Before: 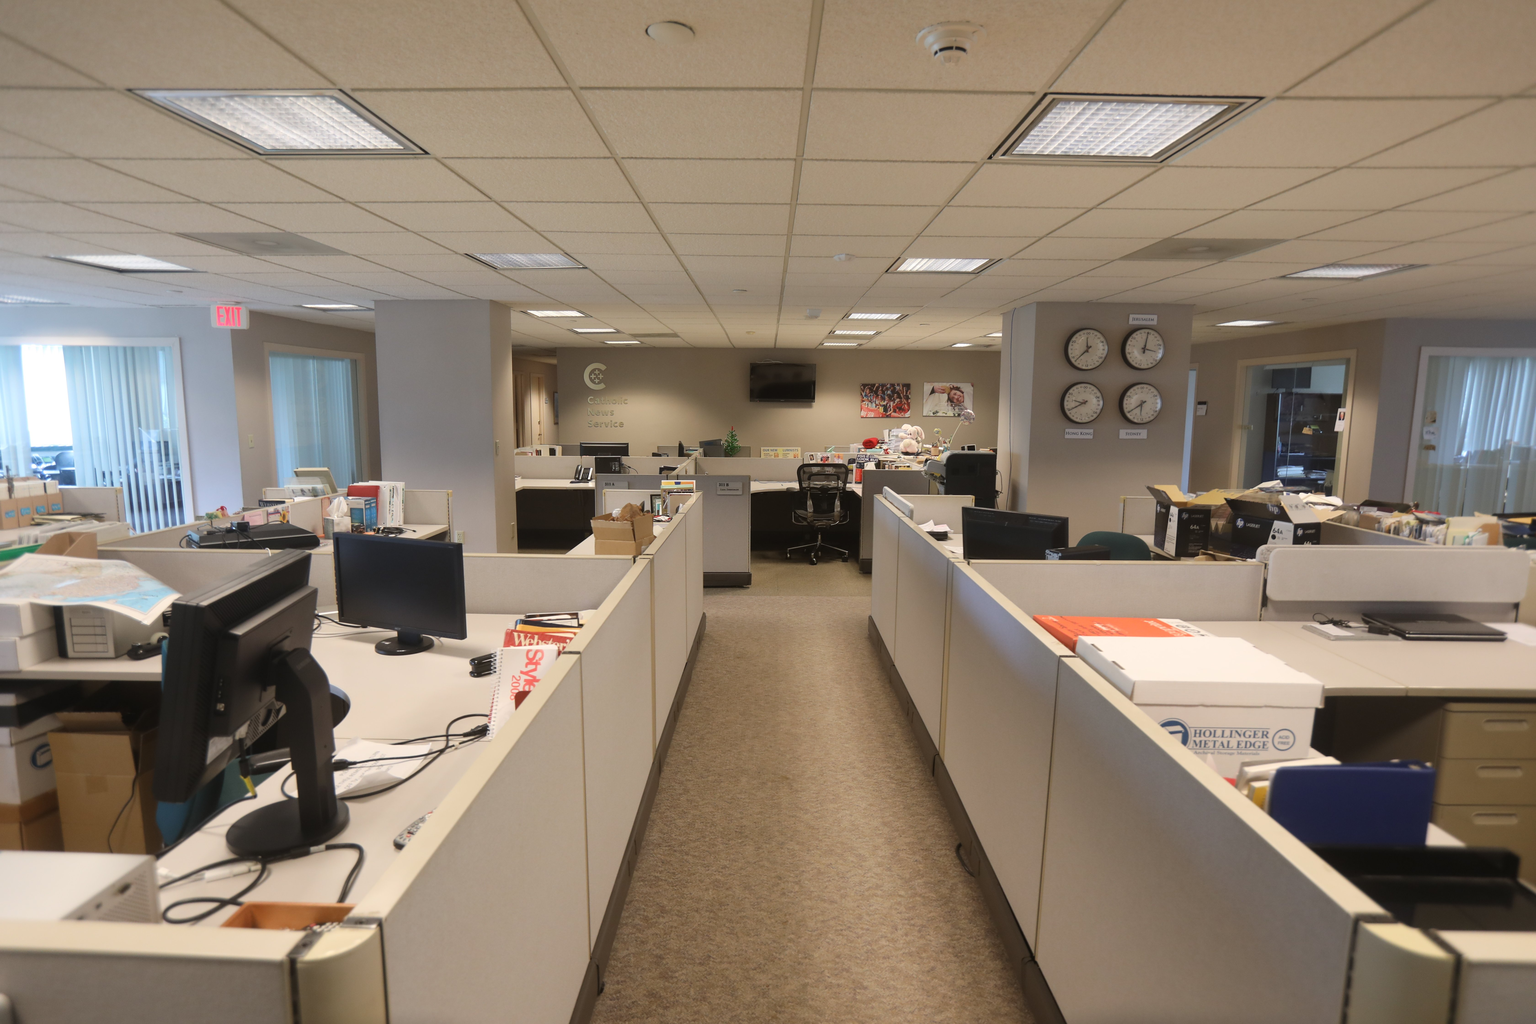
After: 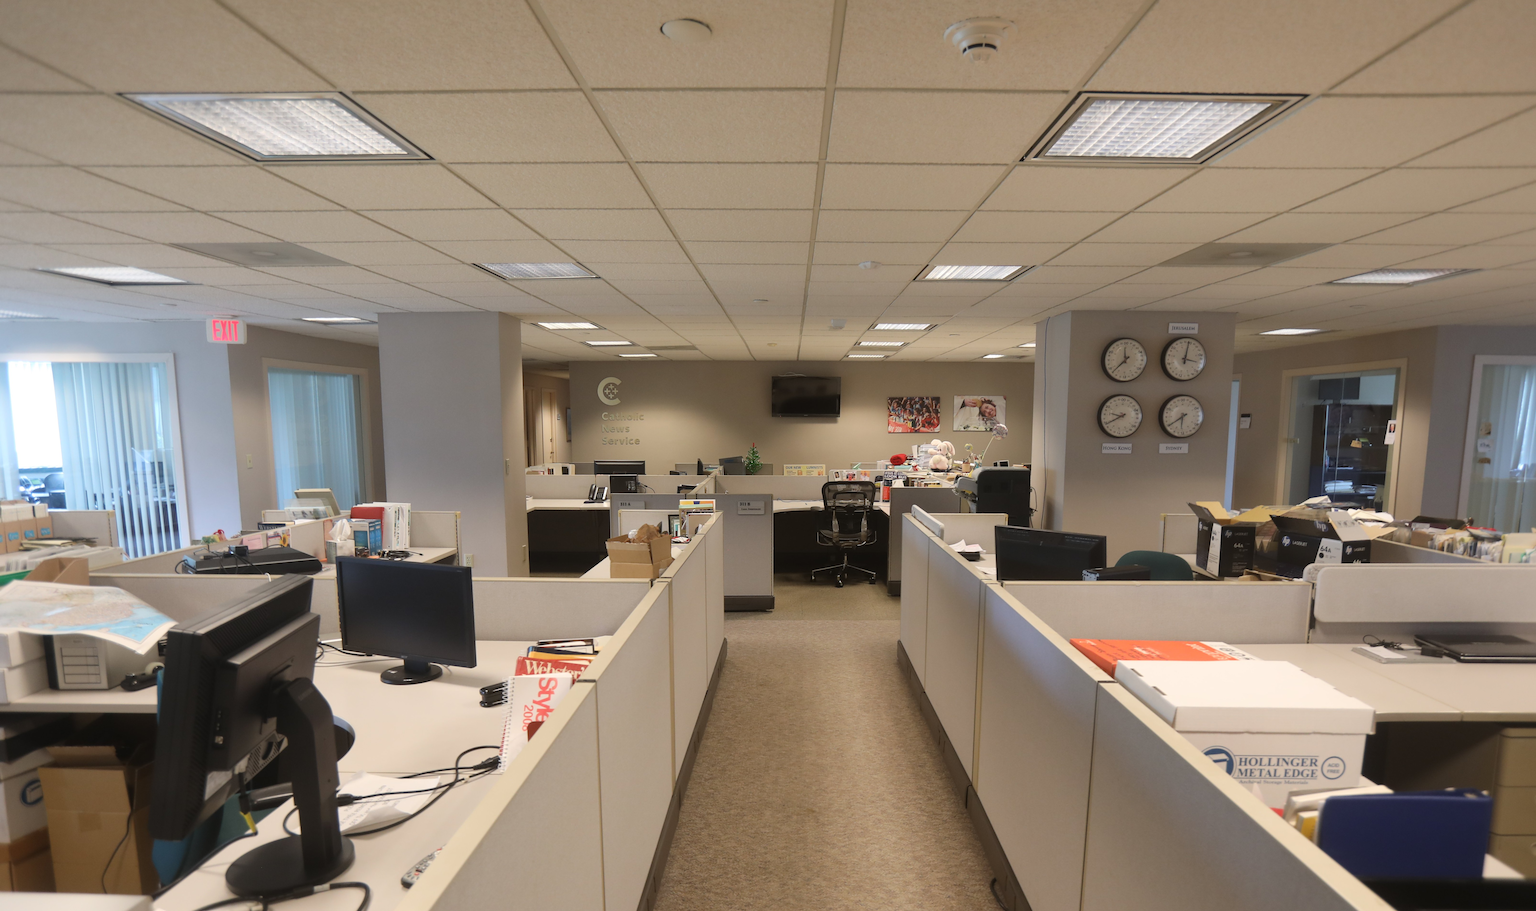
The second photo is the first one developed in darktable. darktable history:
crop and rotate: angle 0.334°, left 0.431%, right 3.299%, bottom 14.325%
